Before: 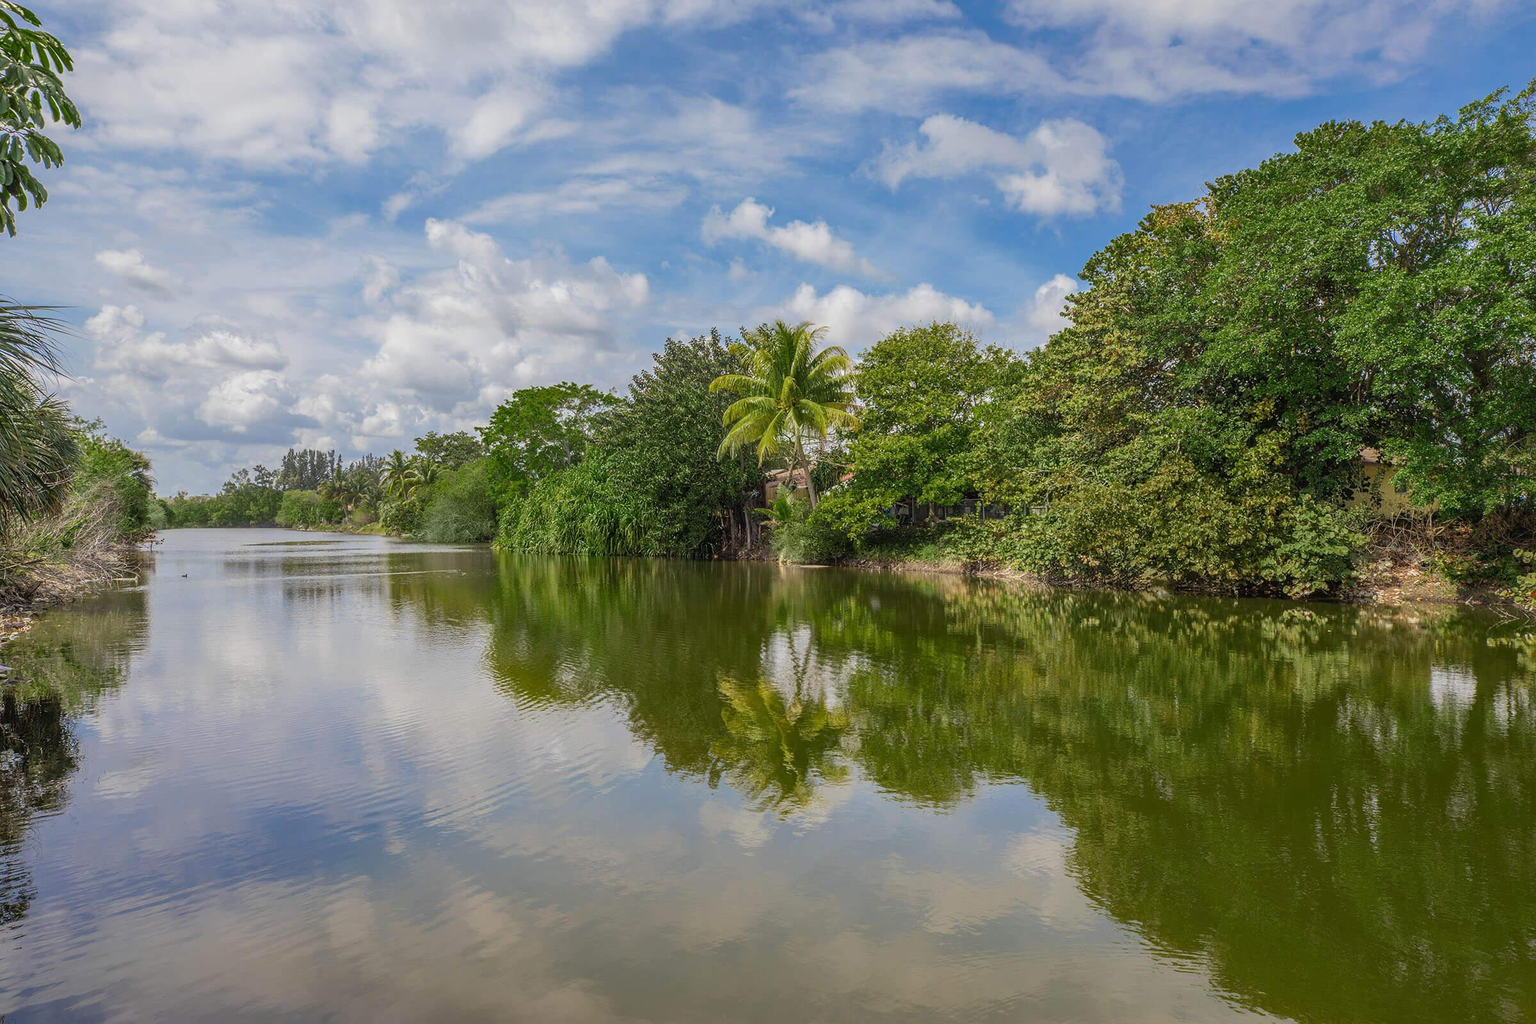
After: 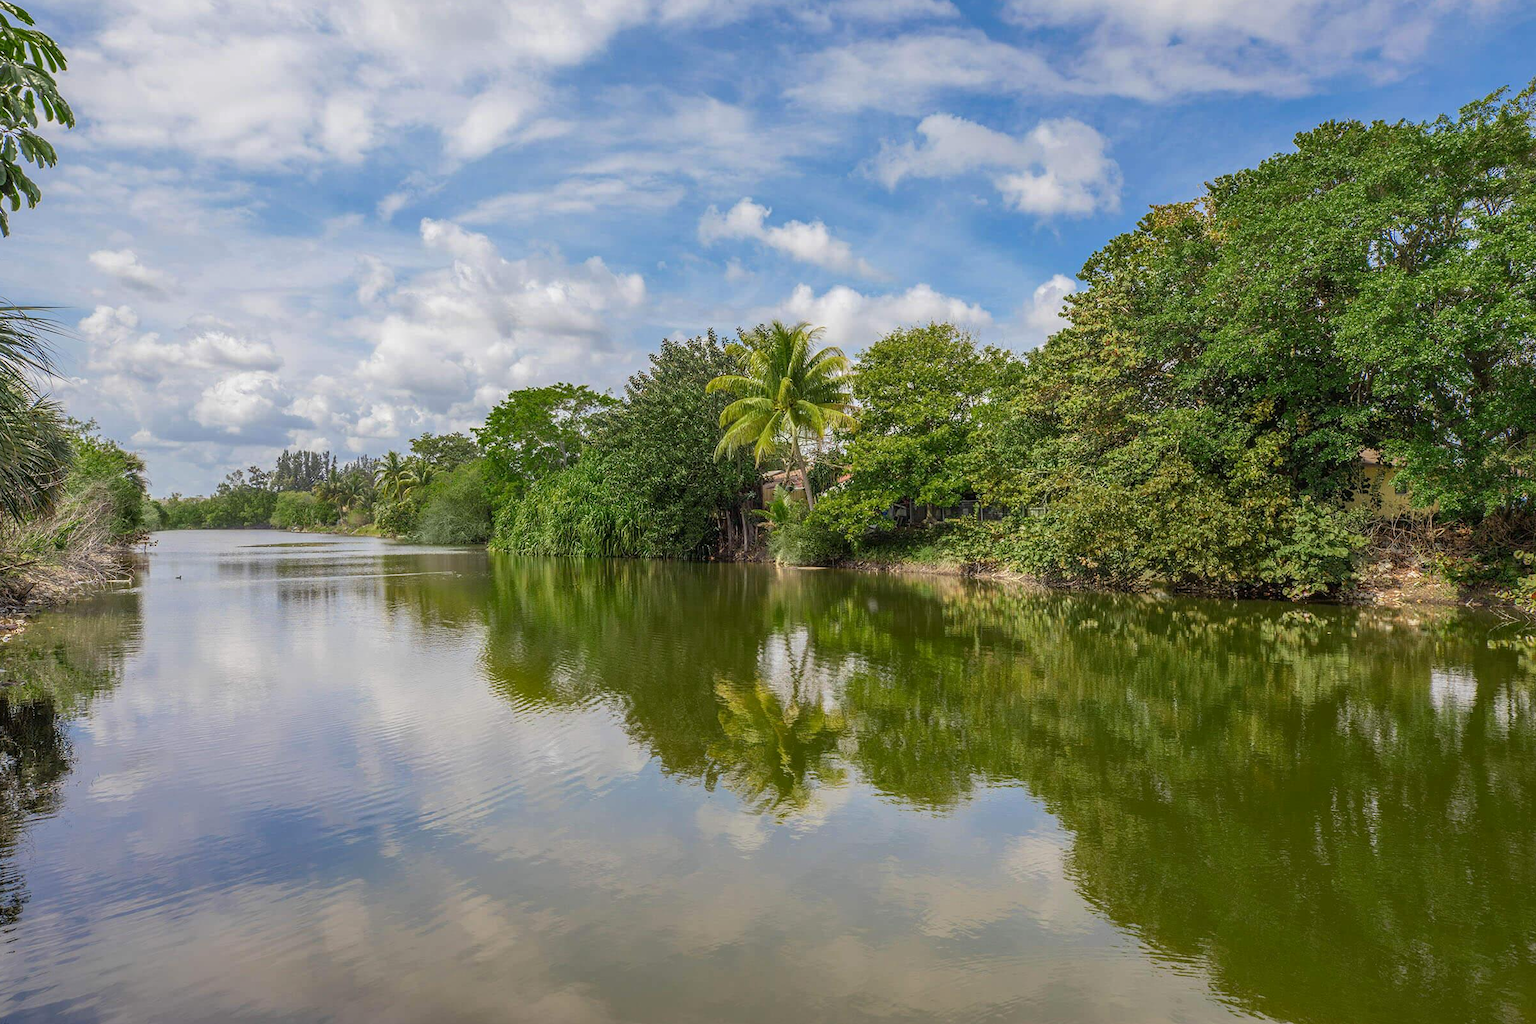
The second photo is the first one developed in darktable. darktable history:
crop and rotate: left 0.461%, top 0.164%, bottom 0.278%
exposure: black level correction 0.001, exposure 0.143 EV, compensate highlight preservation false
